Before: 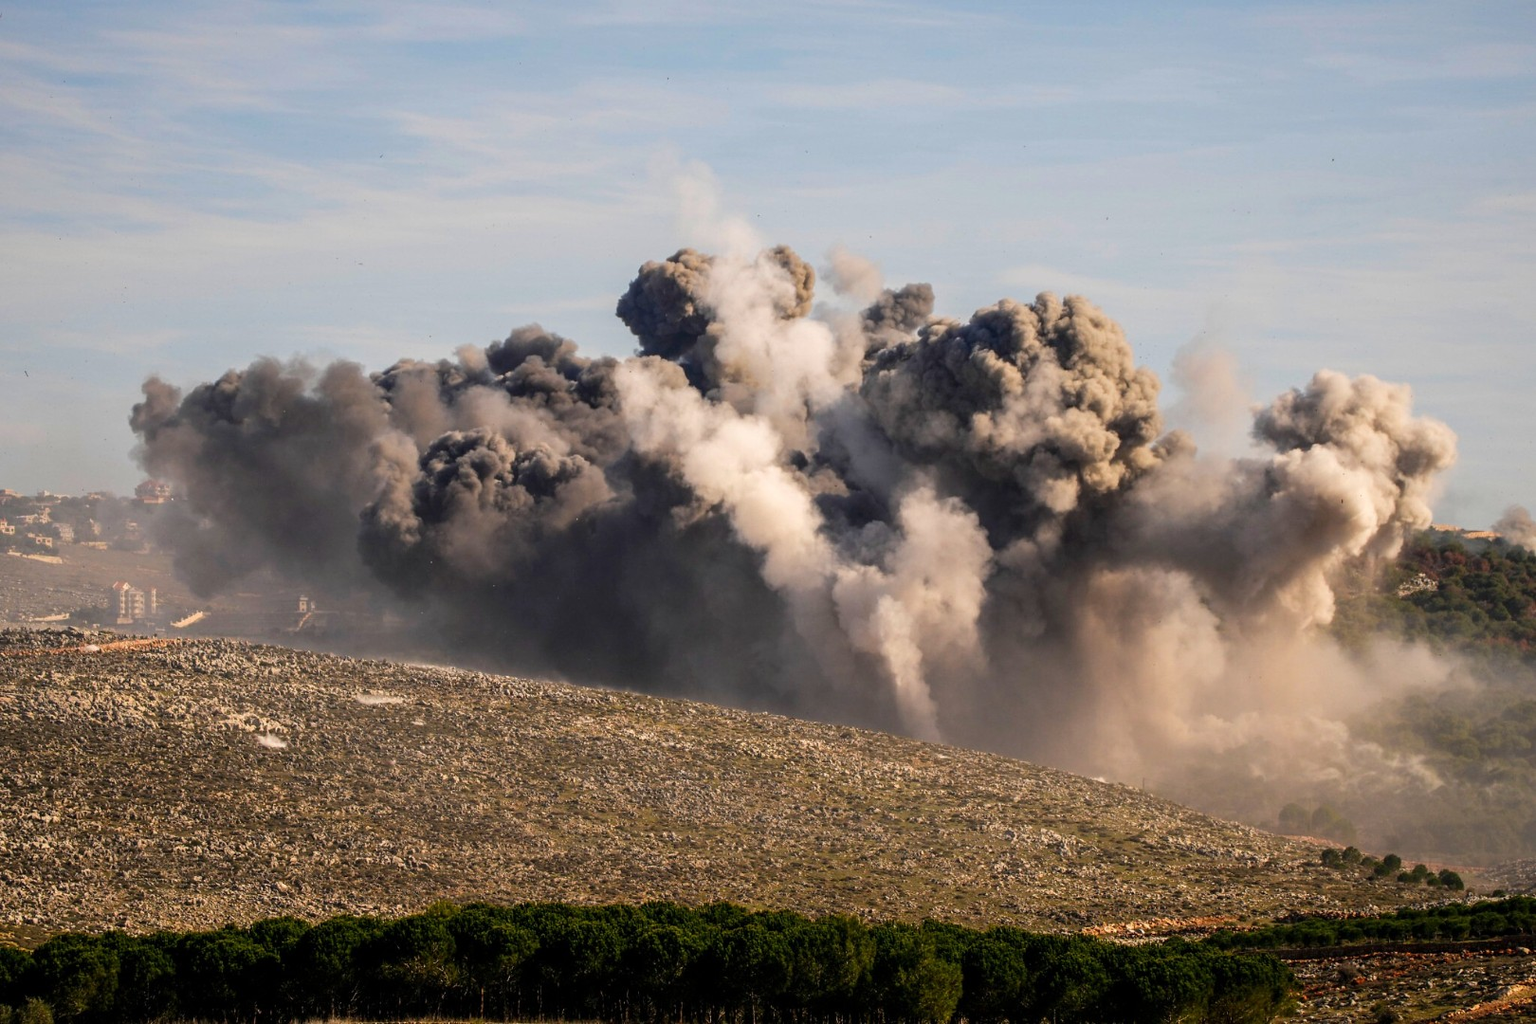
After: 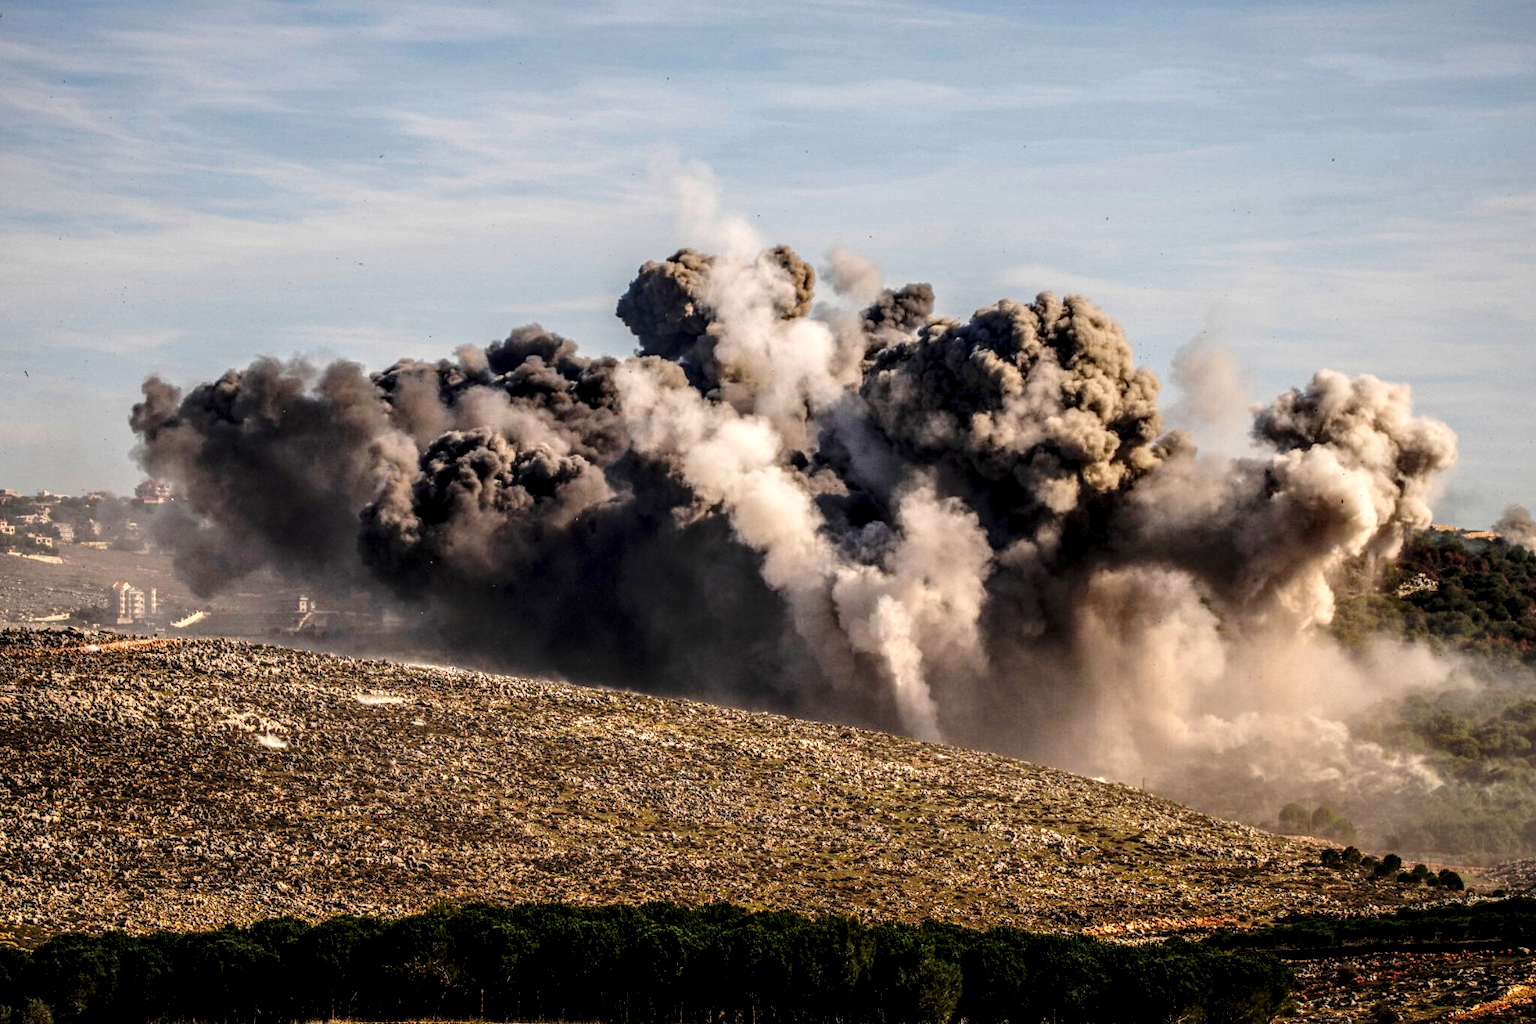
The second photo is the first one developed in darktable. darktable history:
local contrast: highlights 6%, shadows 2%, detail 181%
base curve: curves: ch0 [(0, 0) (0.073, 0.04) (0.157, 0.139) (0.492, 0.492) (0.758, 0.758) (1, 1)], preserve colors none
